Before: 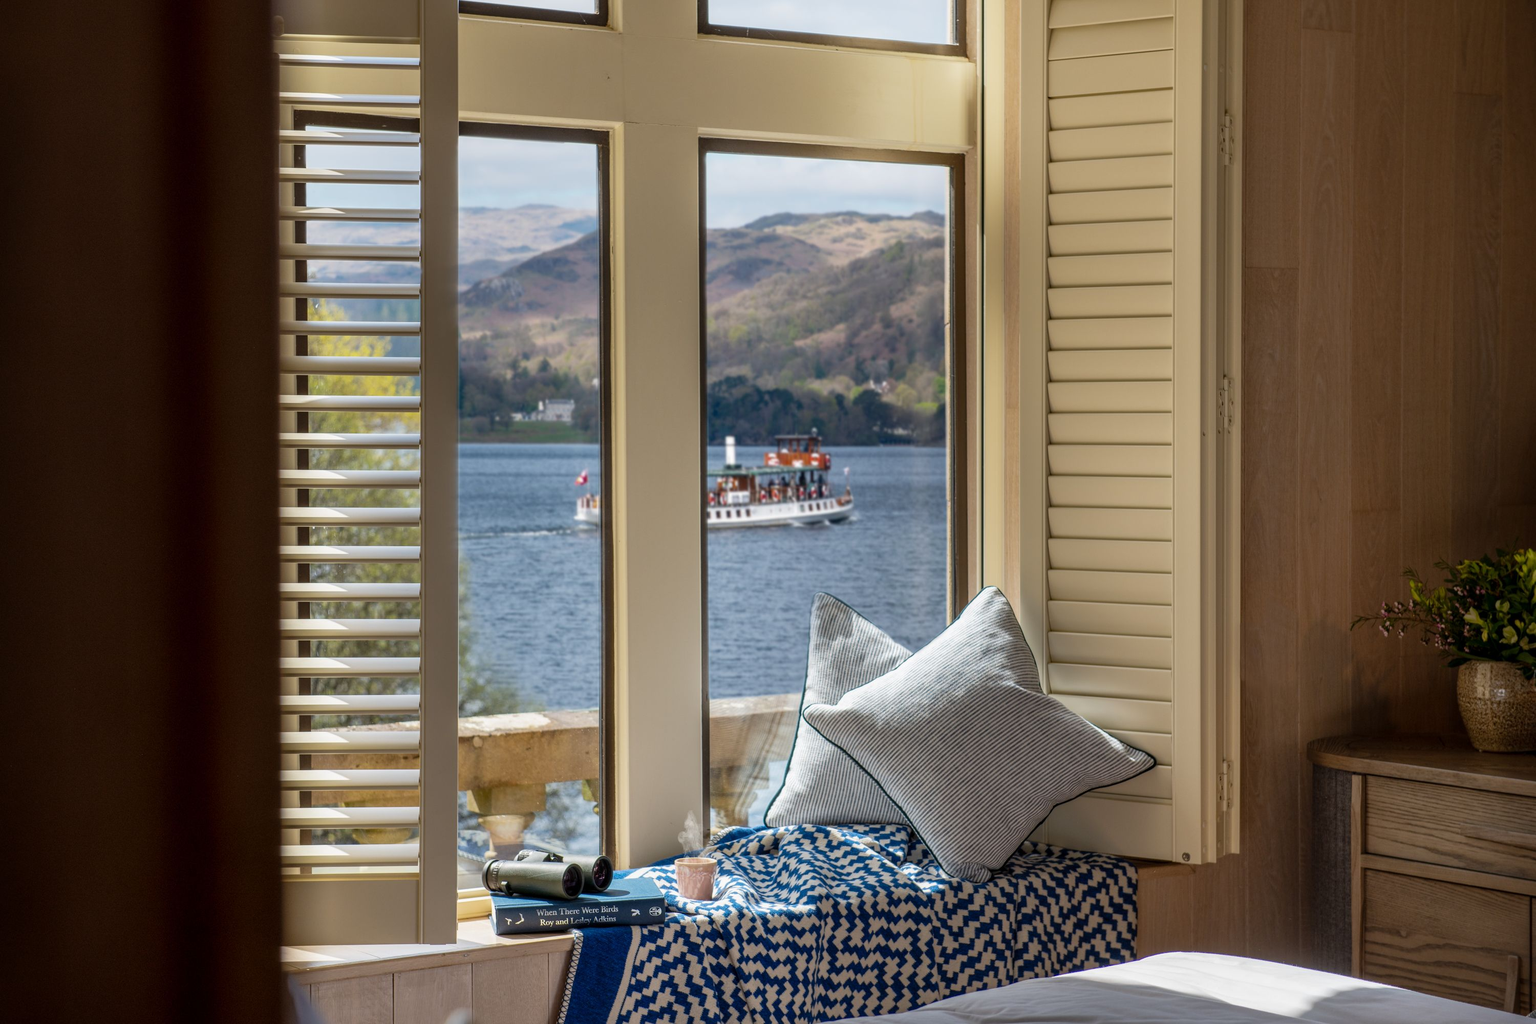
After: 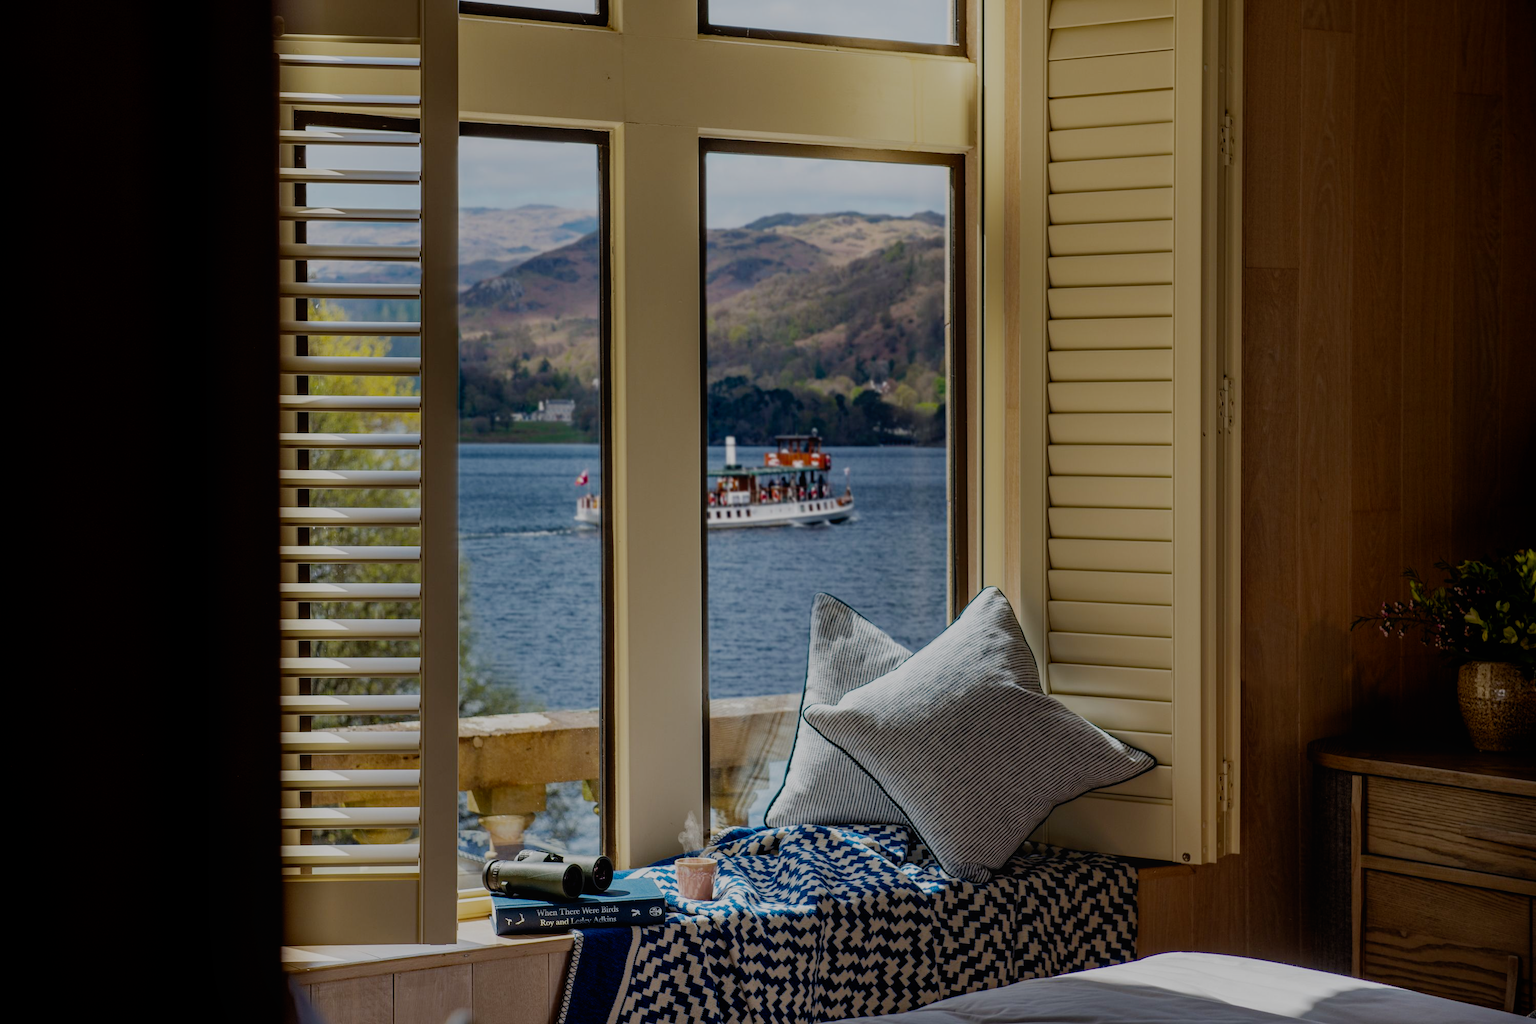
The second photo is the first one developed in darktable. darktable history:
haze removal: compatibility mode true, adaptive false
tone equalizer: on, module defaults
local contrast: mode bilateral grid, contrast 100, coarseness 100, detail 91%, midtone range 0.2
filmic rgb: middle gray luminance 29%, black relative exposure -10.3 EV, white relative exposure 5.5 EV, threshold 6 EV, target black luminance 0%, hardness 3.95, latitude 2.04%, contrast 1.132, highlights saturation mix 5%, shadows ↔ highlights balance 15.11%, preserve chrominance no, color science v3 (2019), use custom middle-gray values true, iterations of high-quality reconstruction 0, enable highlight reconstruction true
